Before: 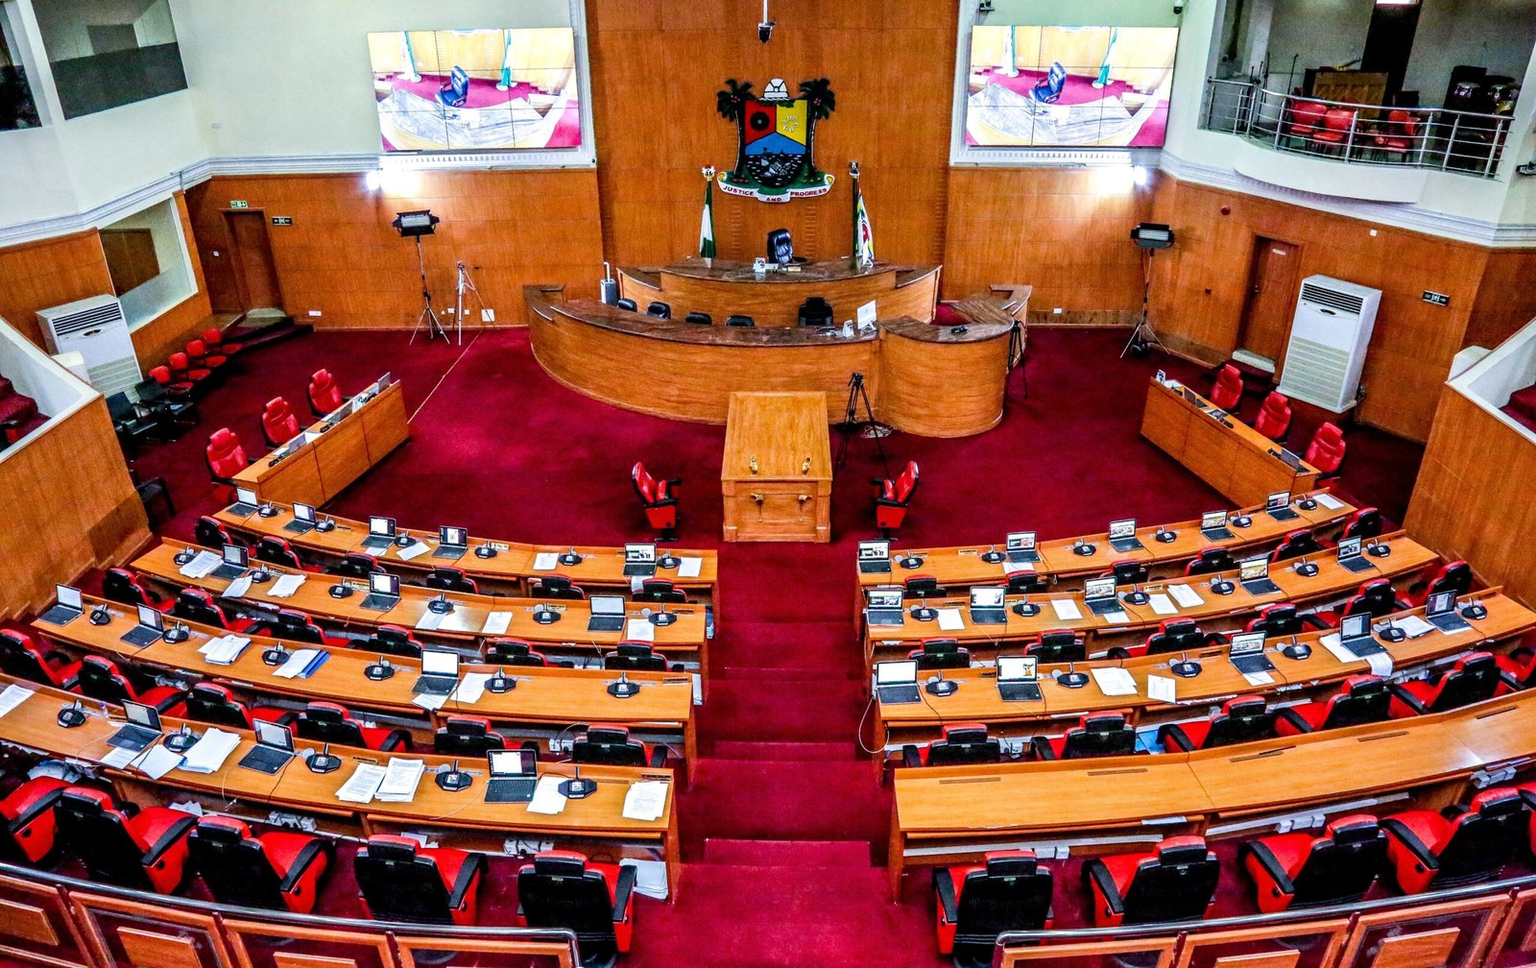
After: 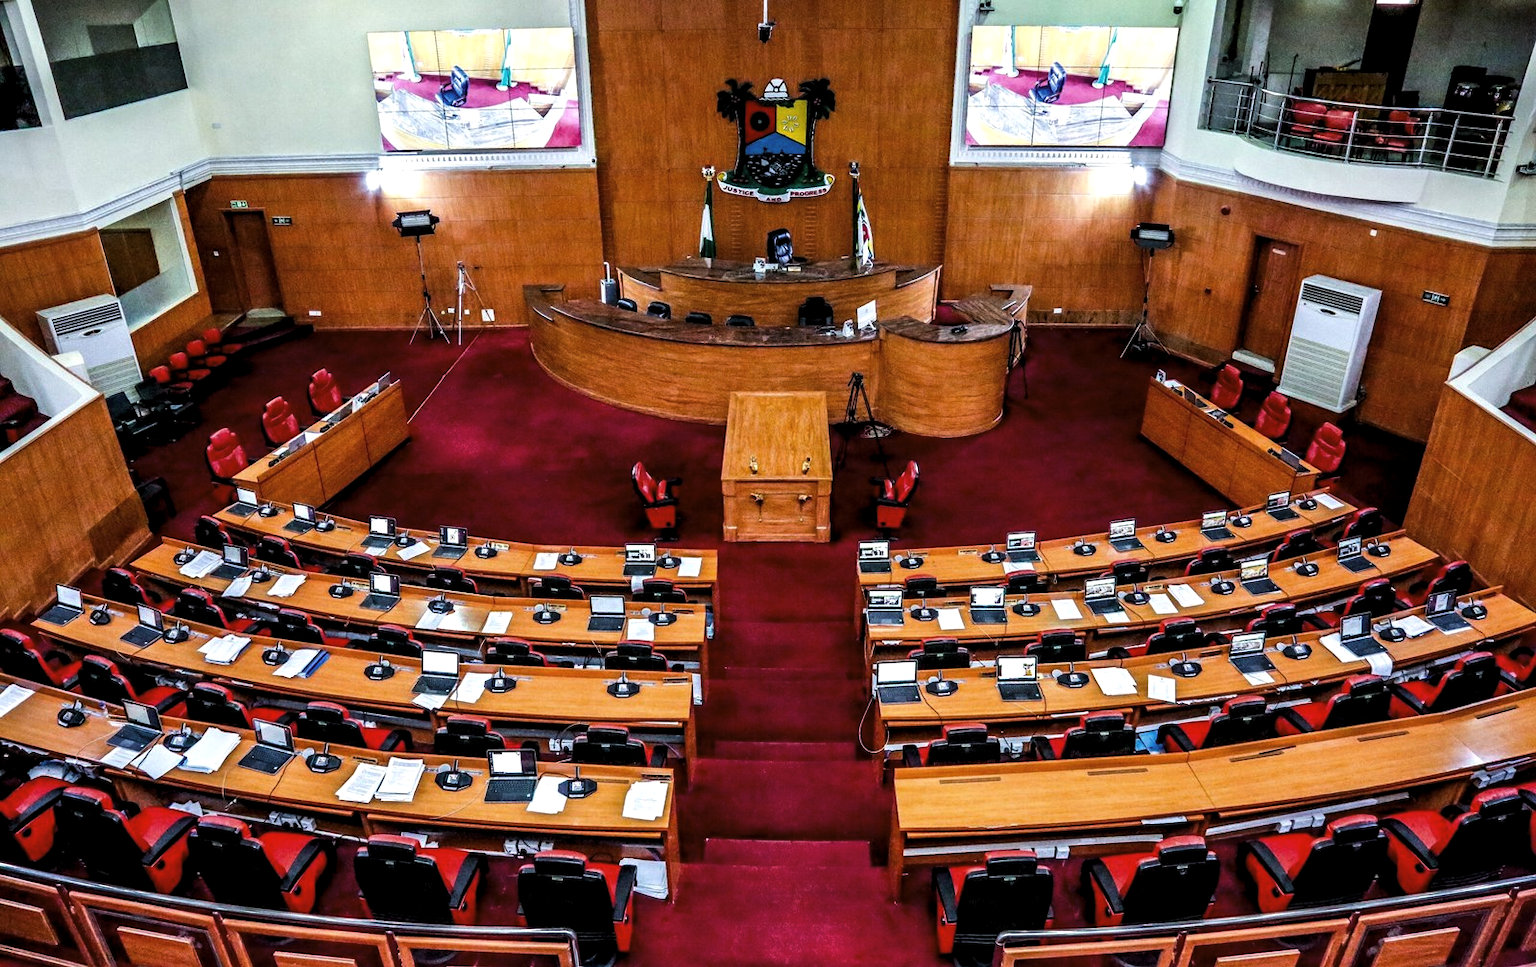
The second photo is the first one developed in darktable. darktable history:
shadows and highlights: shadows 11.08, white point adjustment 1.23, highlights -1.13, highlights color adjustment 0.272%, soften with gaussian
levels: levels [0.029, 0.545, 0.971]
